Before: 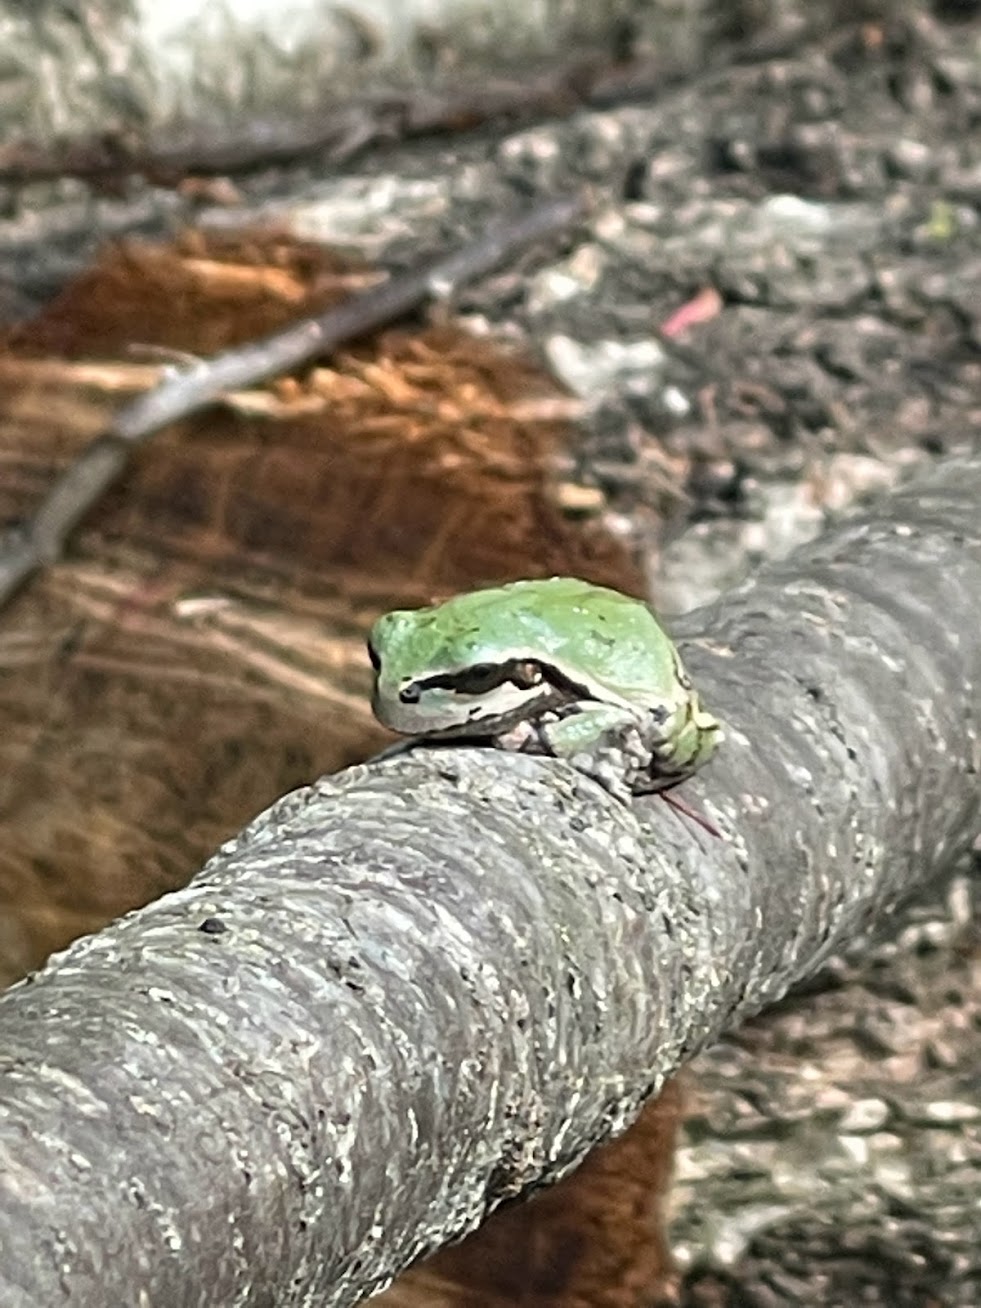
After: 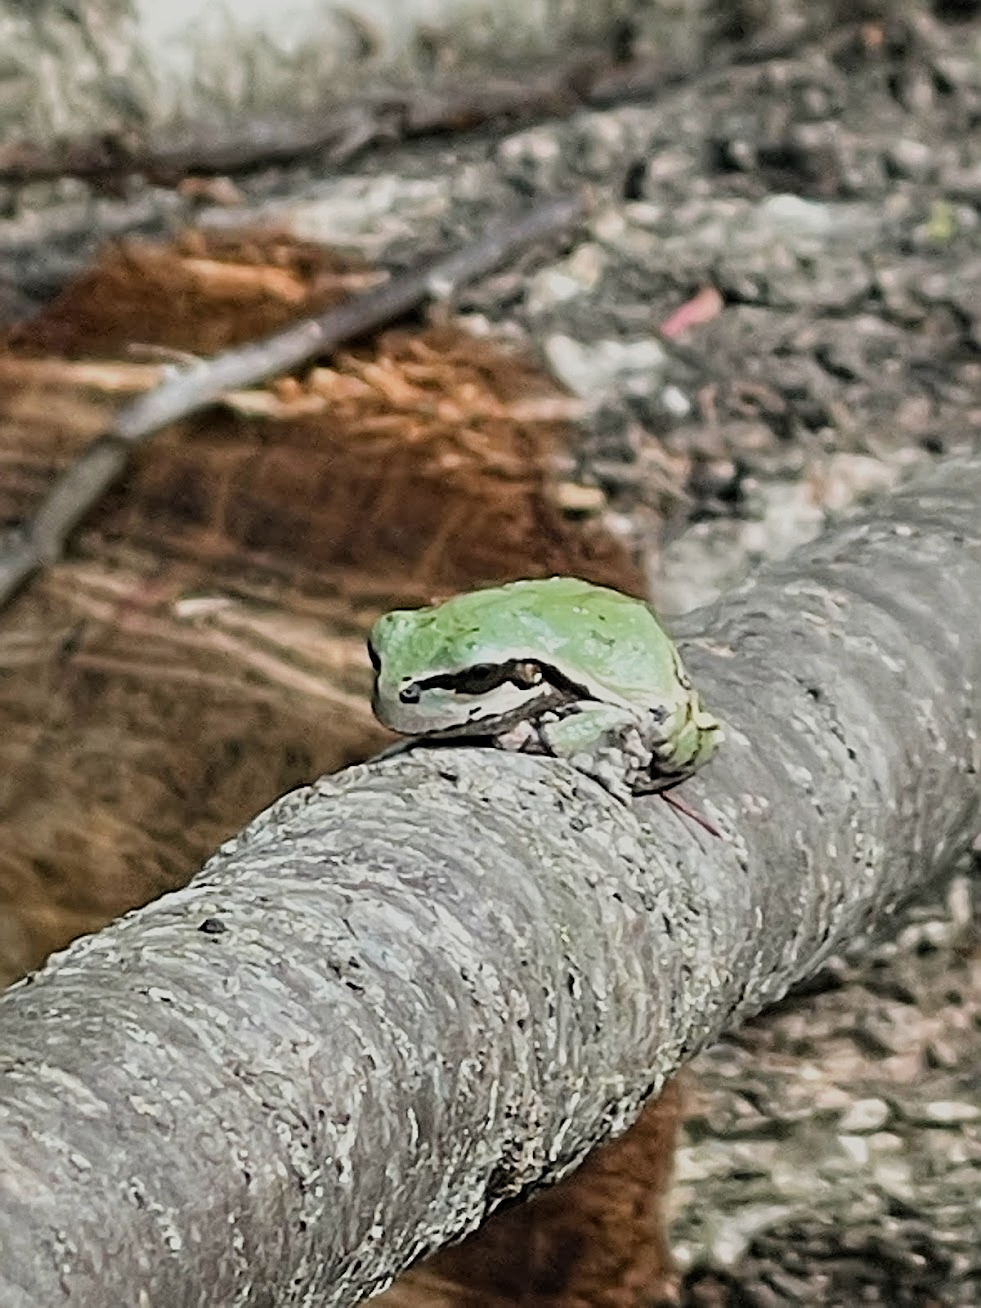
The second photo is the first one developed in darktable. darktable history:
filmic rgb: black relative exposure -7.65 EV, white relative exposure 4.56 EV, hardness 3.61
sharpen: on, module defaults
